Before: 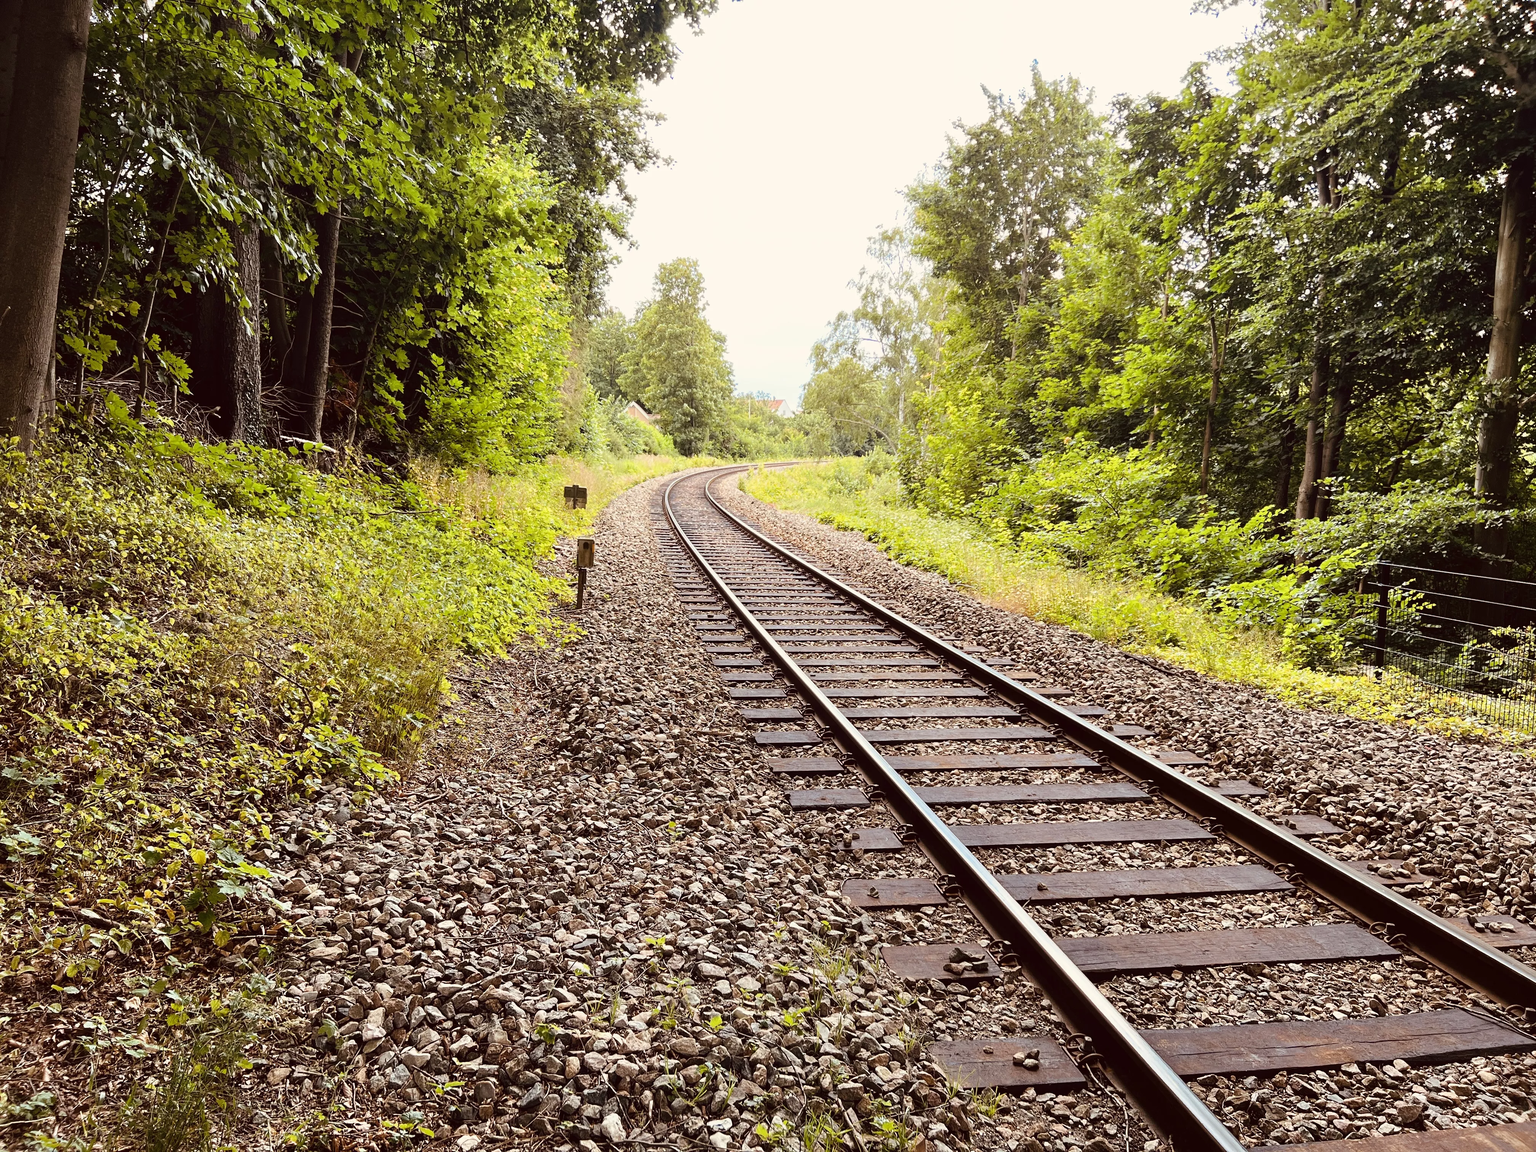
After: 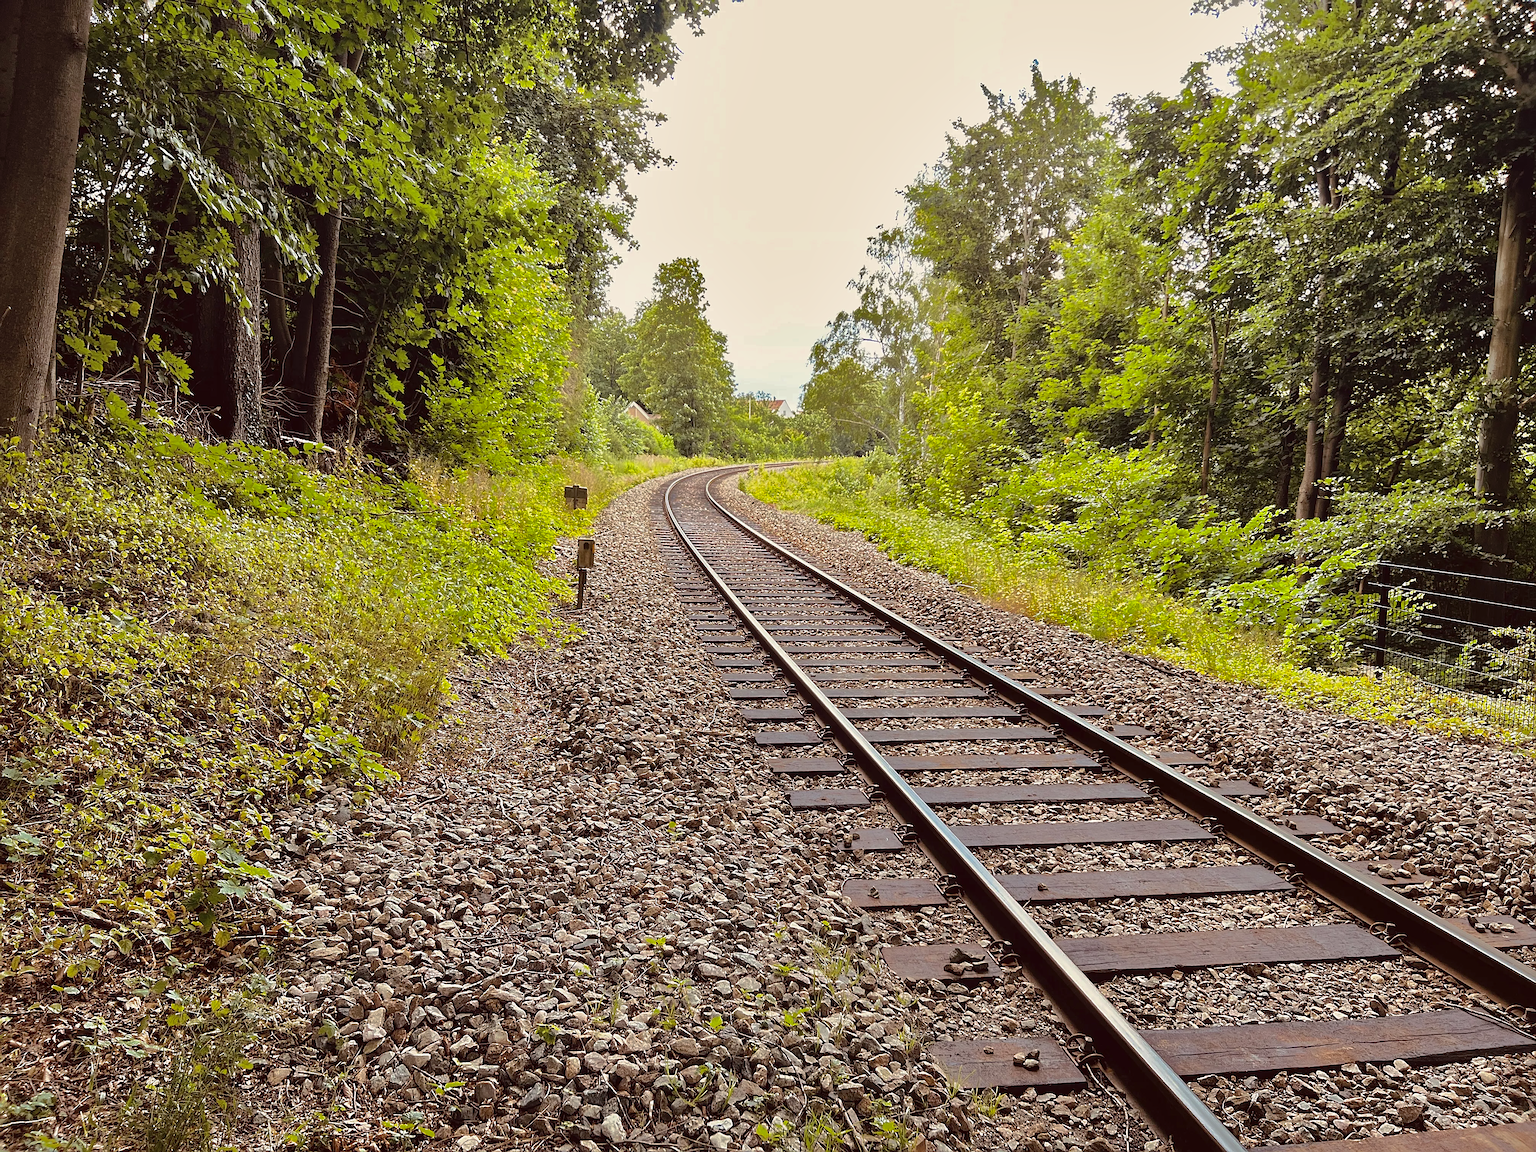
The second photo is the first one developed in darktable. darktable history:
sharpen: on, module defaults
shadows and highlights: shadows 38.43, highlights -74.54
